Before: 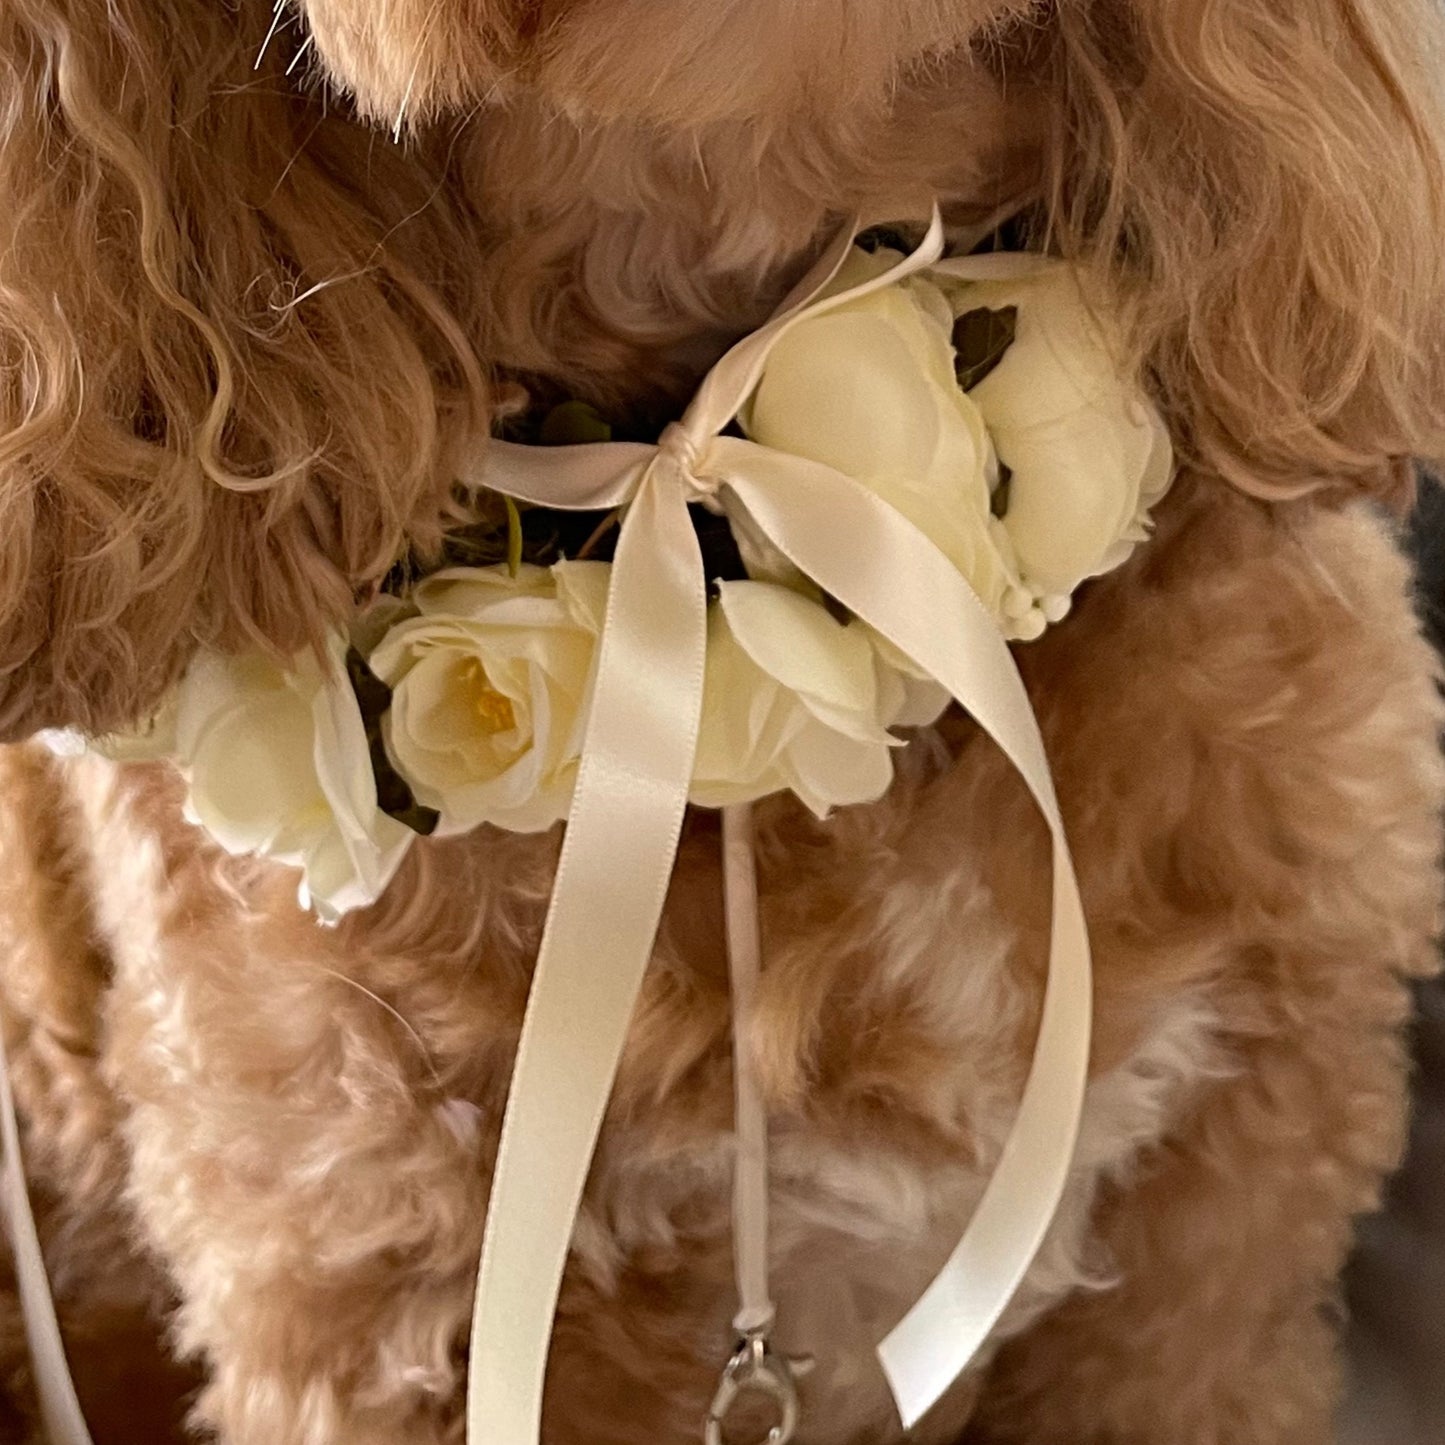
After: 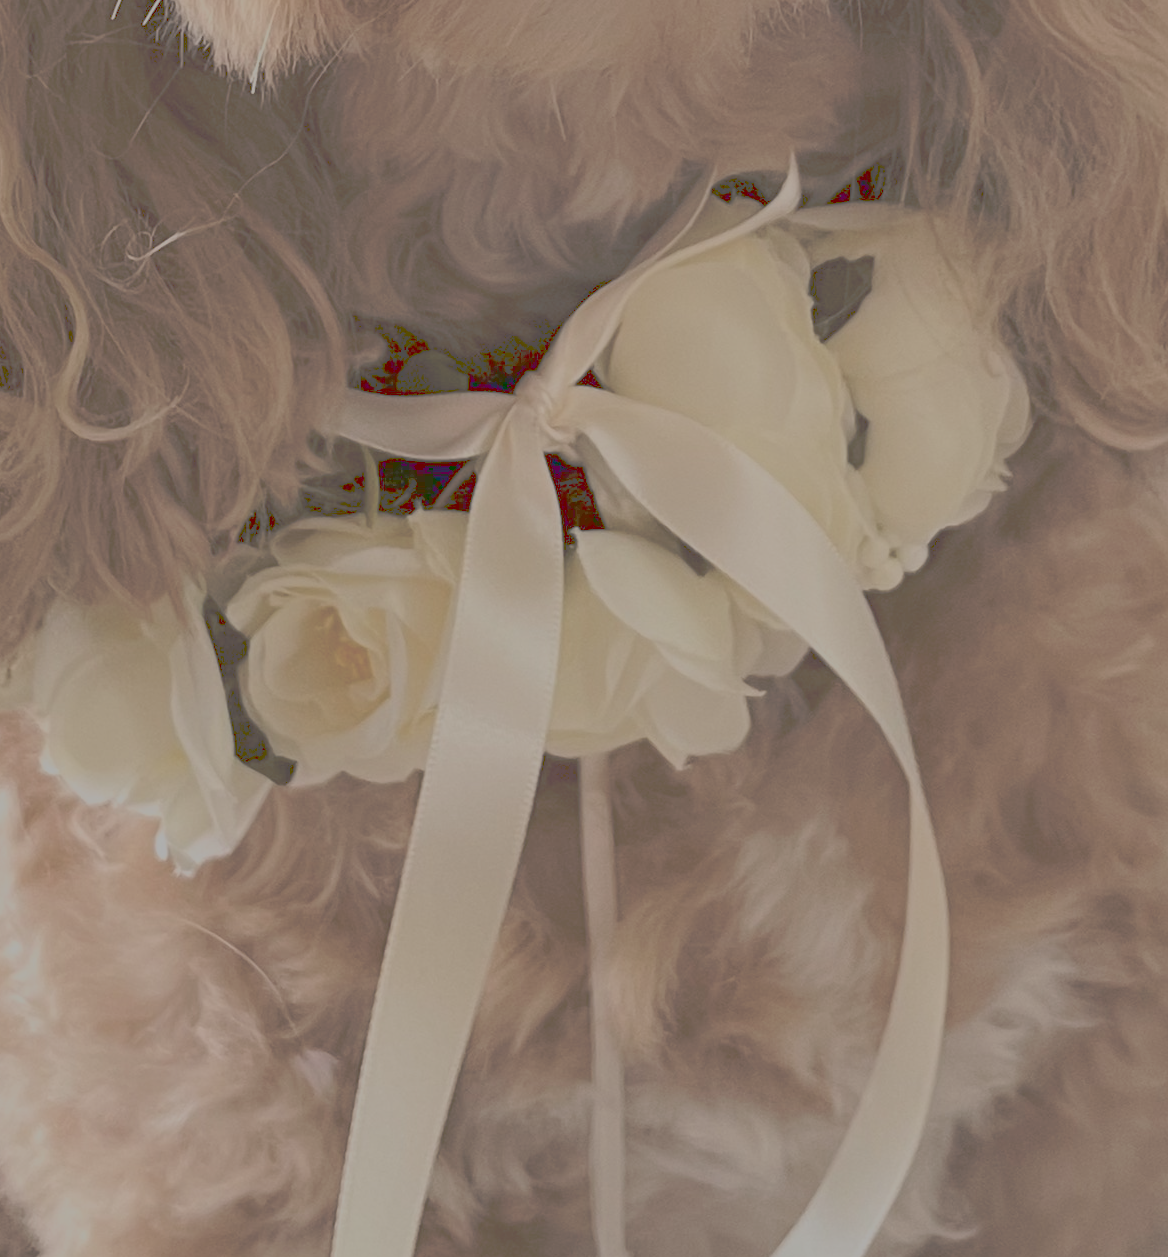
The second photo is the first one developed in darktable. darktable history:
tone curve: curves: ch0 [(0, 0) (0.003, 0.322) (0.011, 0.327) (0.025, 0.345) (0.044, 0.365) (0.069, 0.378) (0.1, 0.391) (0.136, 0.403) (0.177, 0.412) (0.224, 0.429) (0.277, 0.448) (0.335, 0.474) (0.399, 0.503) (0.468, 0.537) (0.543, 0.57) (0.623, 0.61) (0.709, 0.653) (0.801, 0.699) (0.898, 0.75) (1, 1)], preserve colors none
crop: left 9.929%, top 3.475%, right 9.188%, bottom 9.529%
filmic rgb: black relative exposure -7.65 EV, white relative exposure 4.56 EV, hardness 3.61, color science v6 (2022)
